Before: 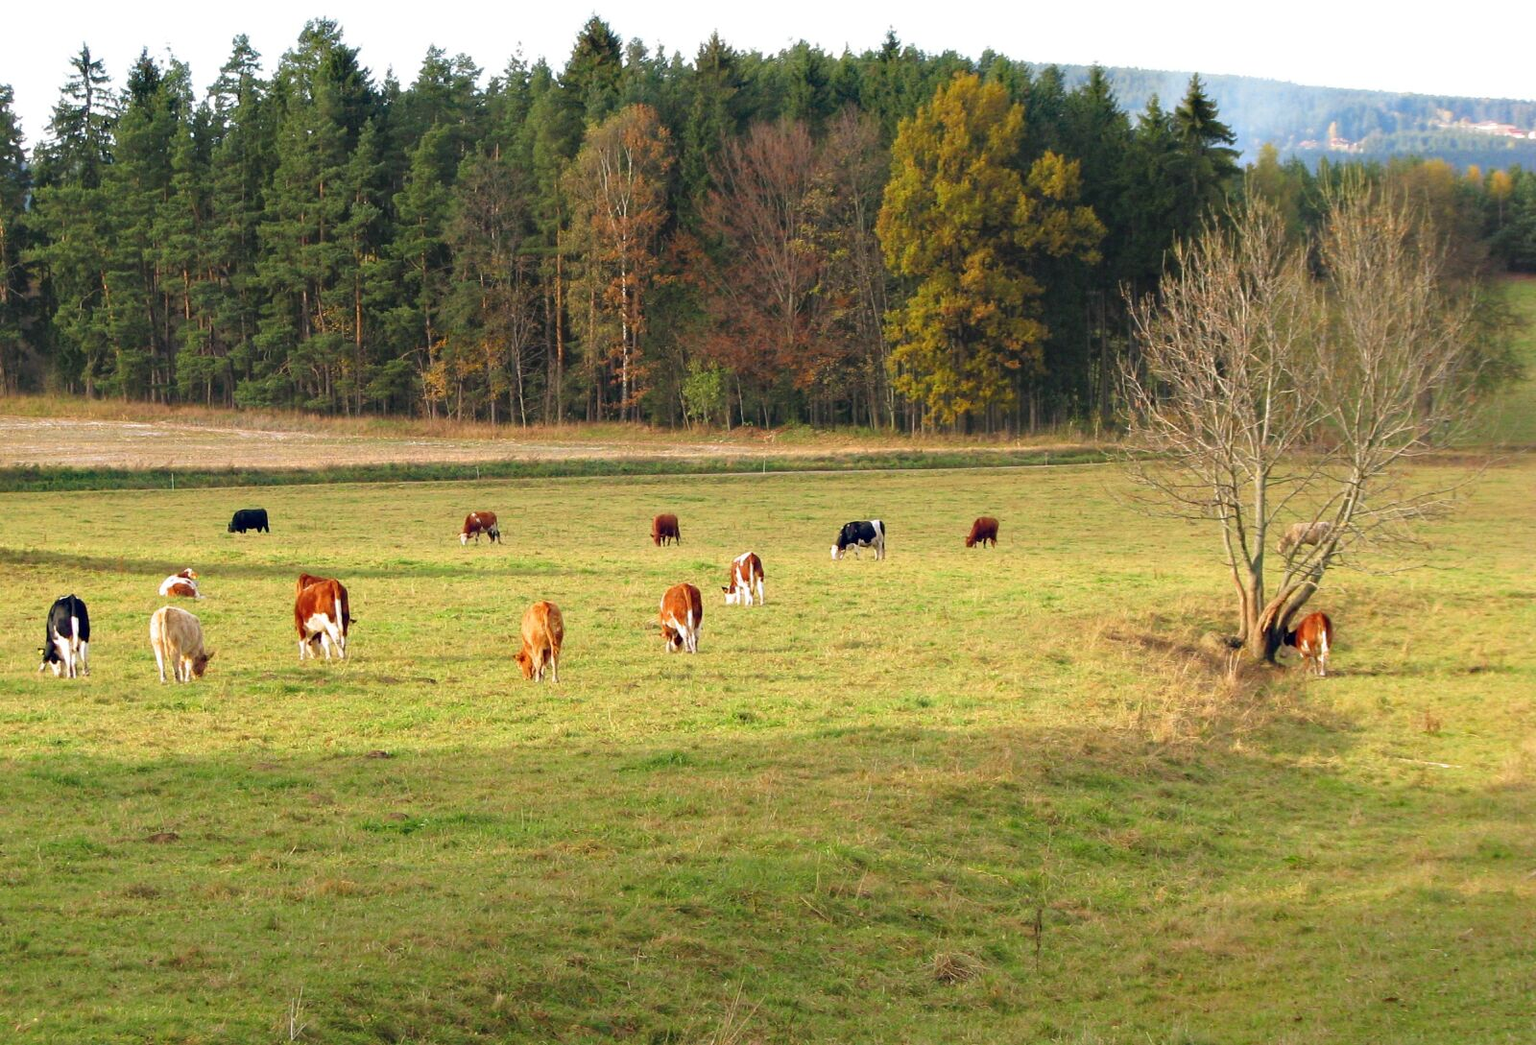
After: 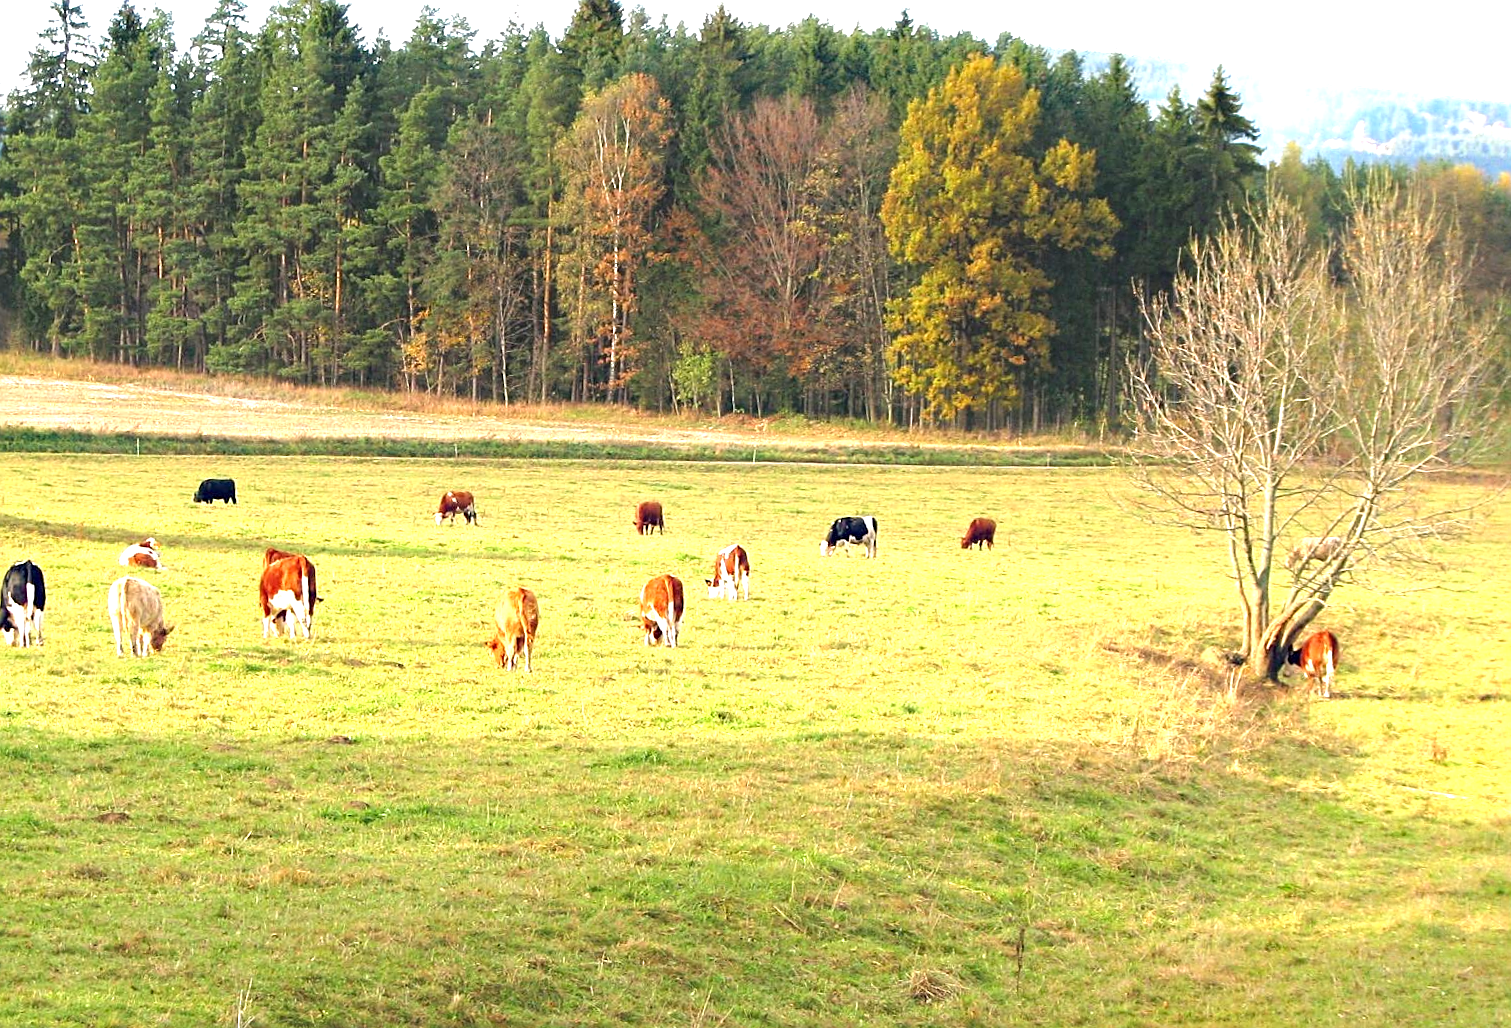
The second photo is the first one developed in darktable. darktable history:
exposure: black level correction 0, exposure 1.099 EV, compensate highlight preservation false
crop and rotate: angle -2.31°
sharpen: on, module defaults
